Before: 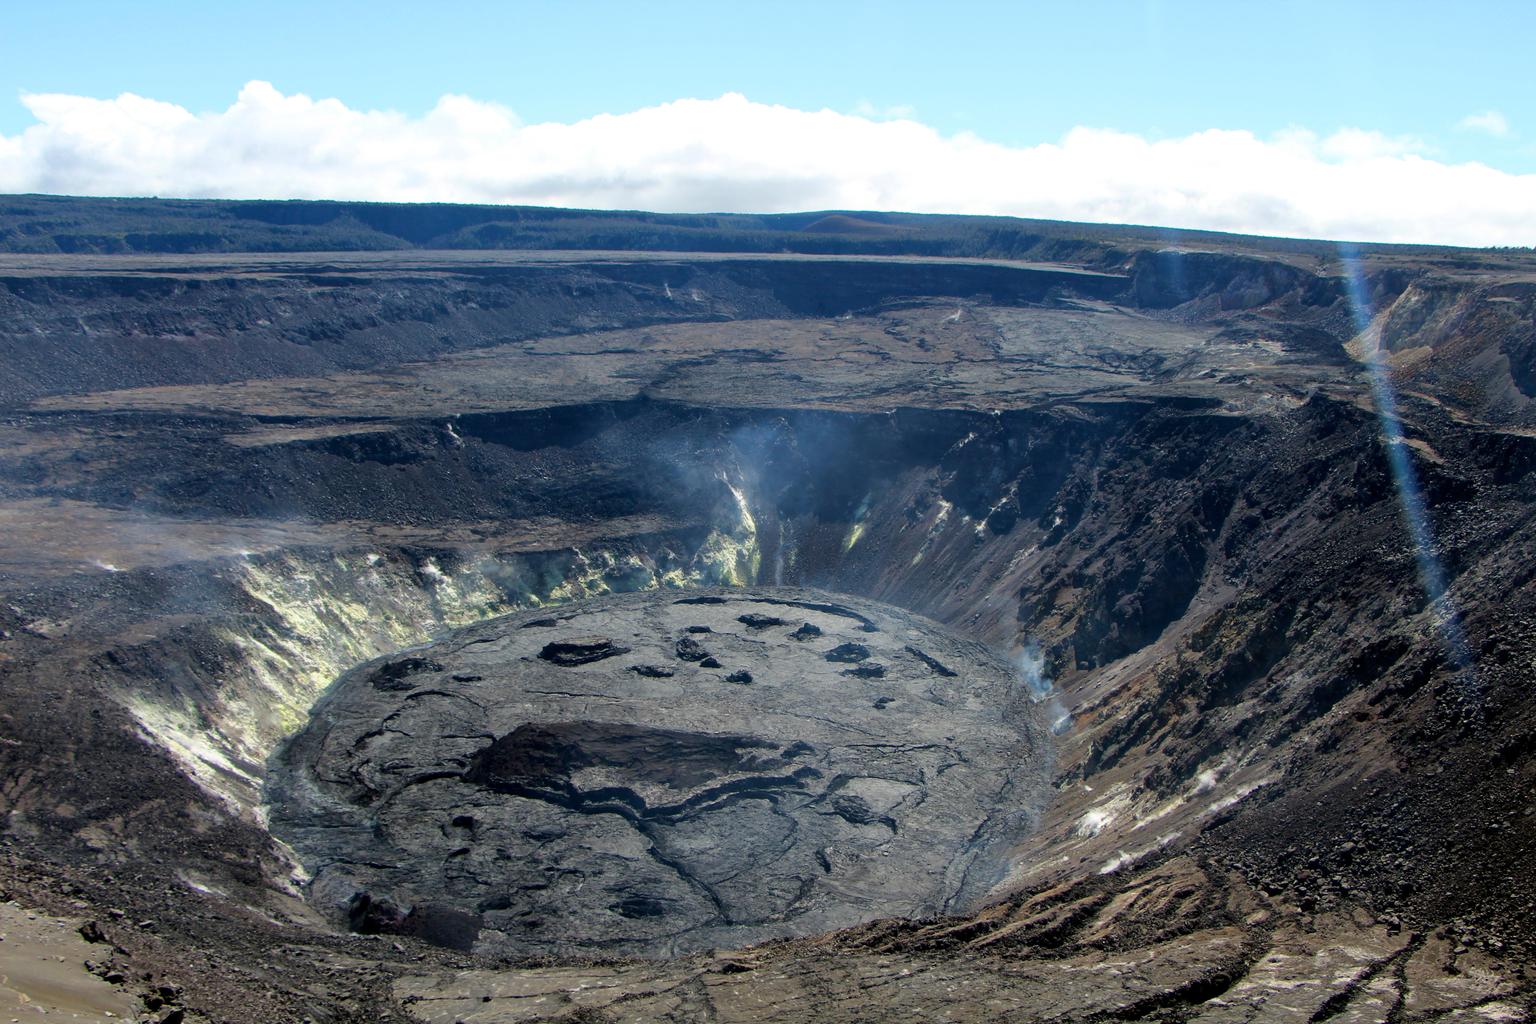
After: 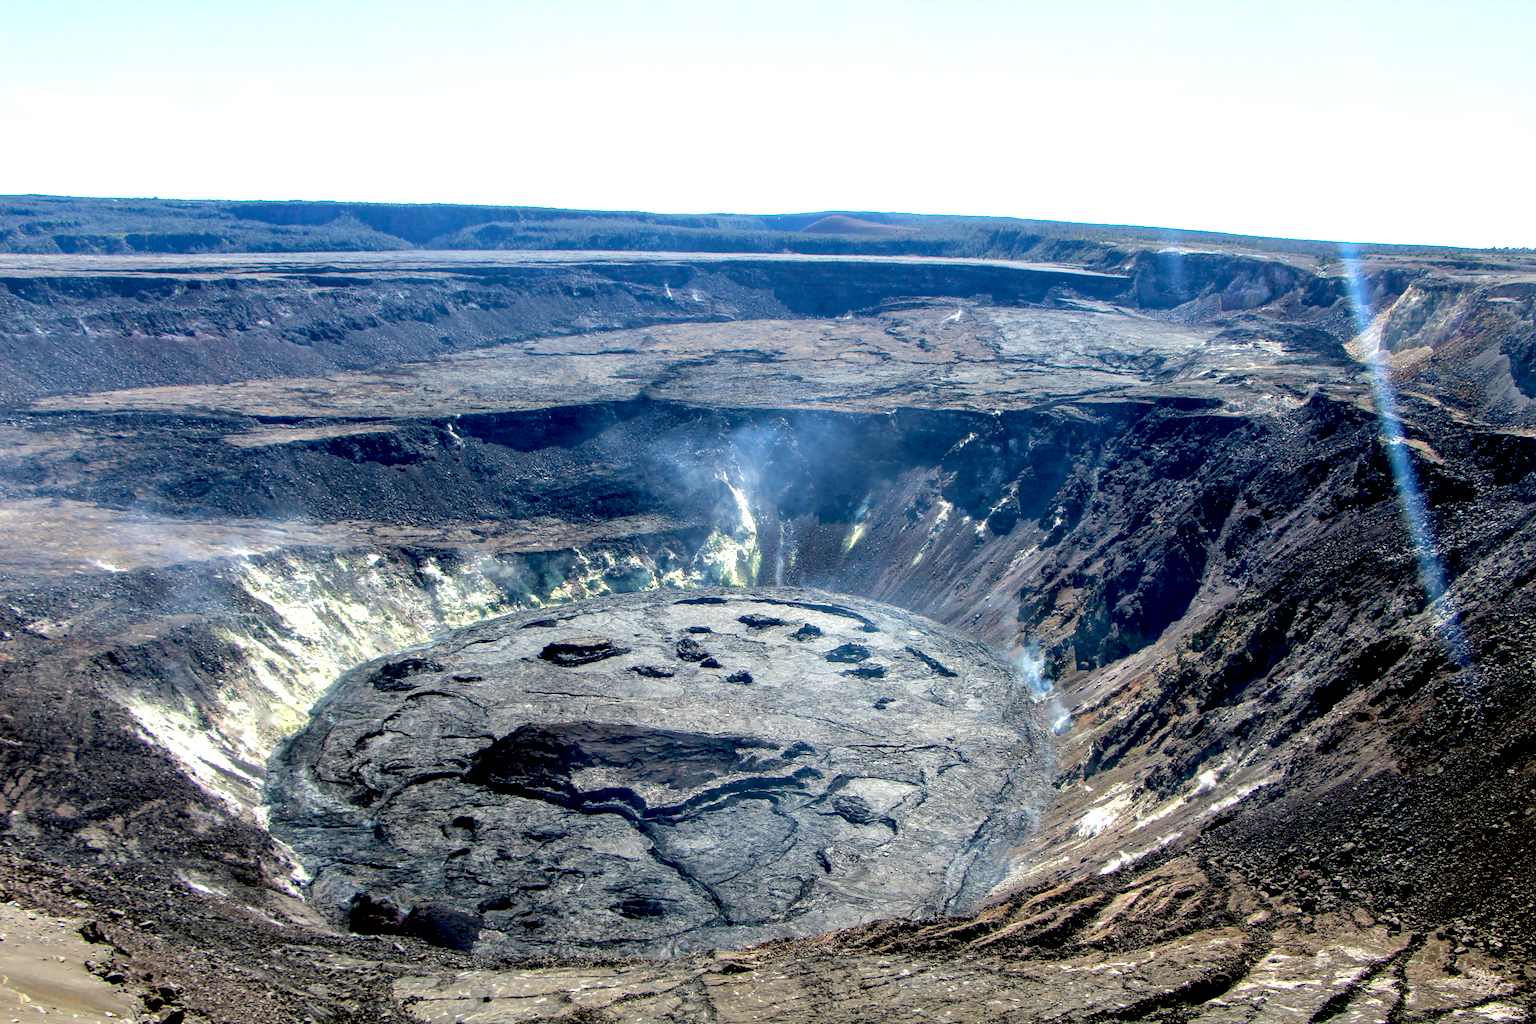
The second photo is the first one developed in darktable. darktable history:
local contrast: on, module defaults
exposure: black level correction 0.01, exposure 1 EV, compensate highlight preservation false
